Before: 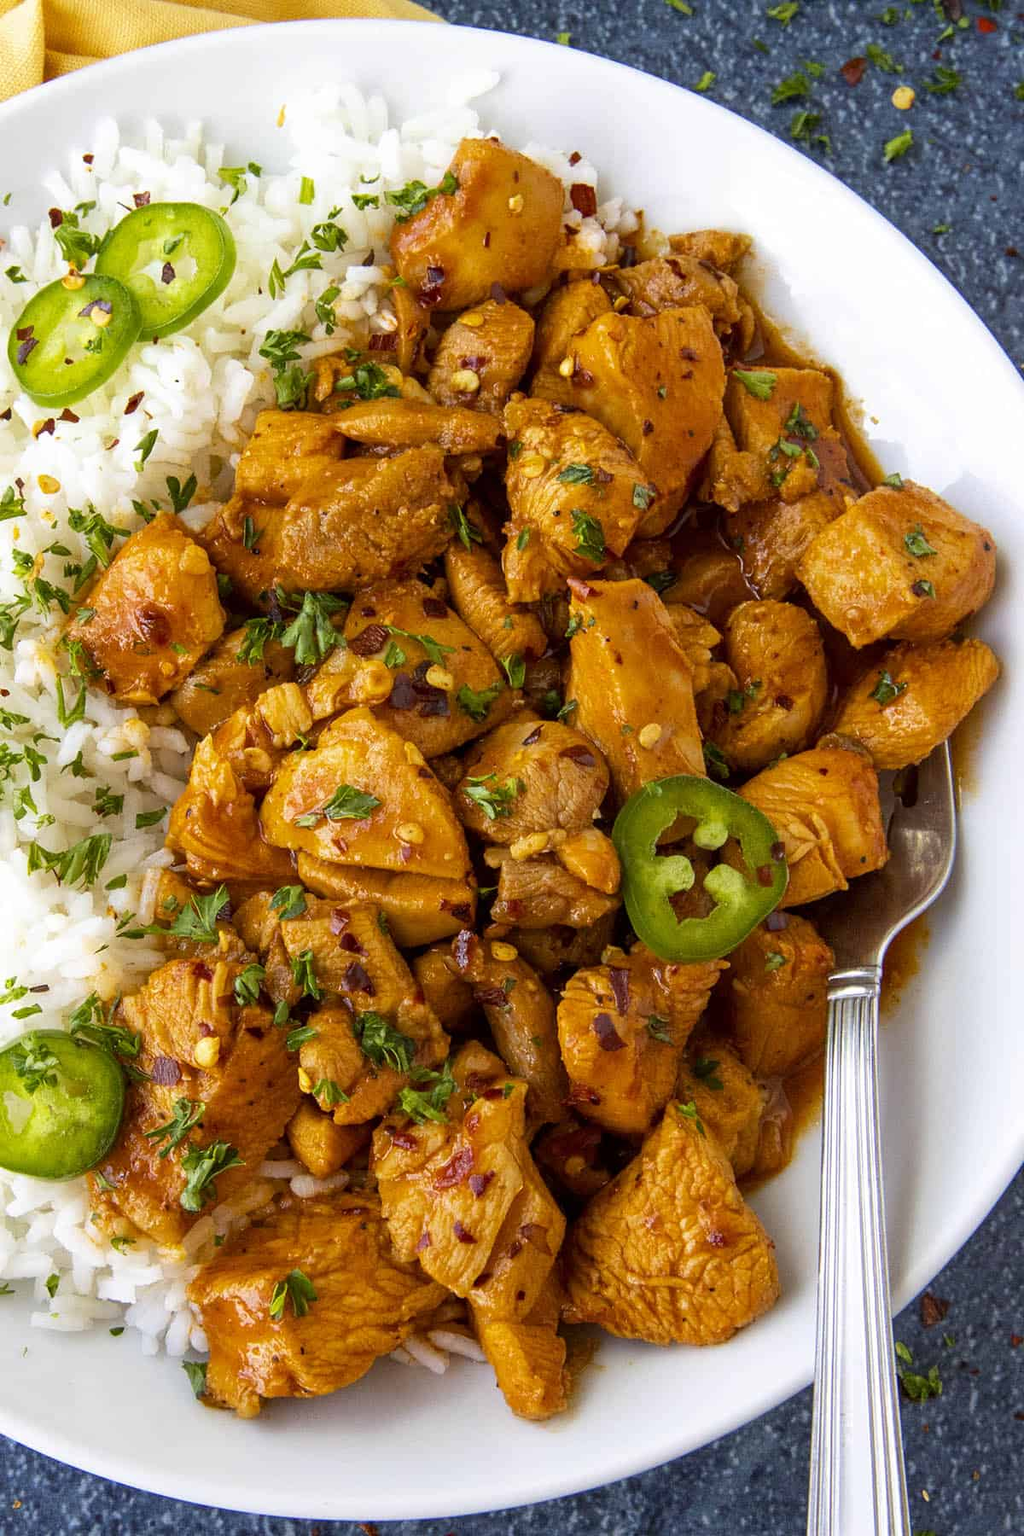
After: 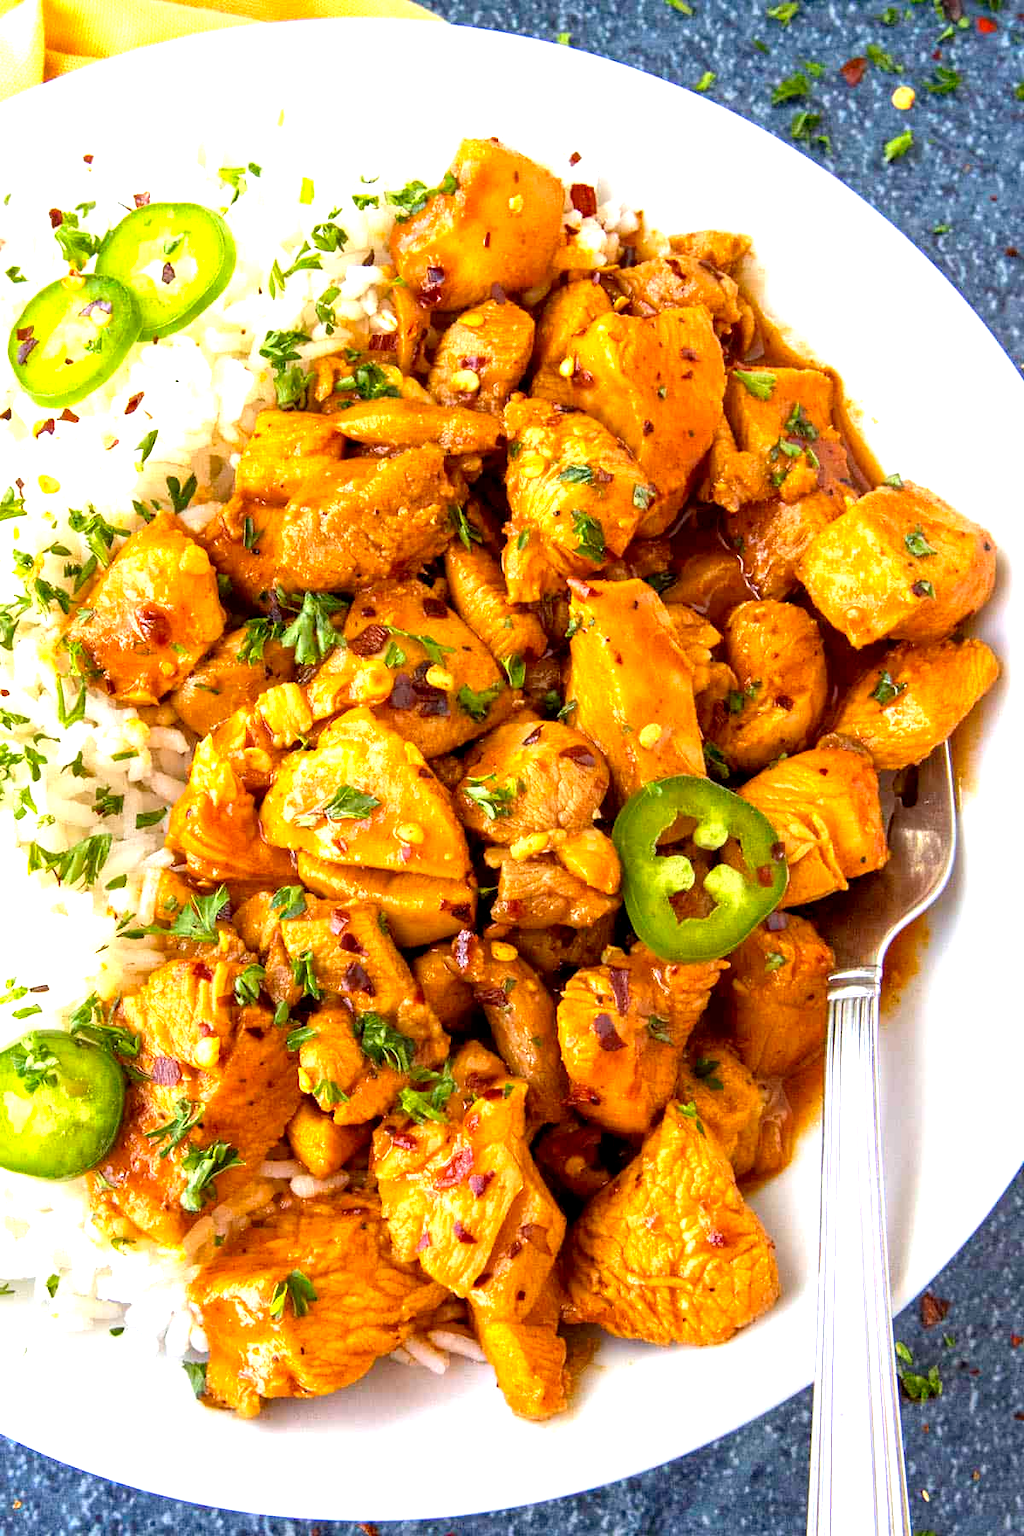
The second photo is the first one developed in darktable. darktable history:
exposure: black level correction 0.001, exposure 1.12 EV, compensate highlight preservation false
